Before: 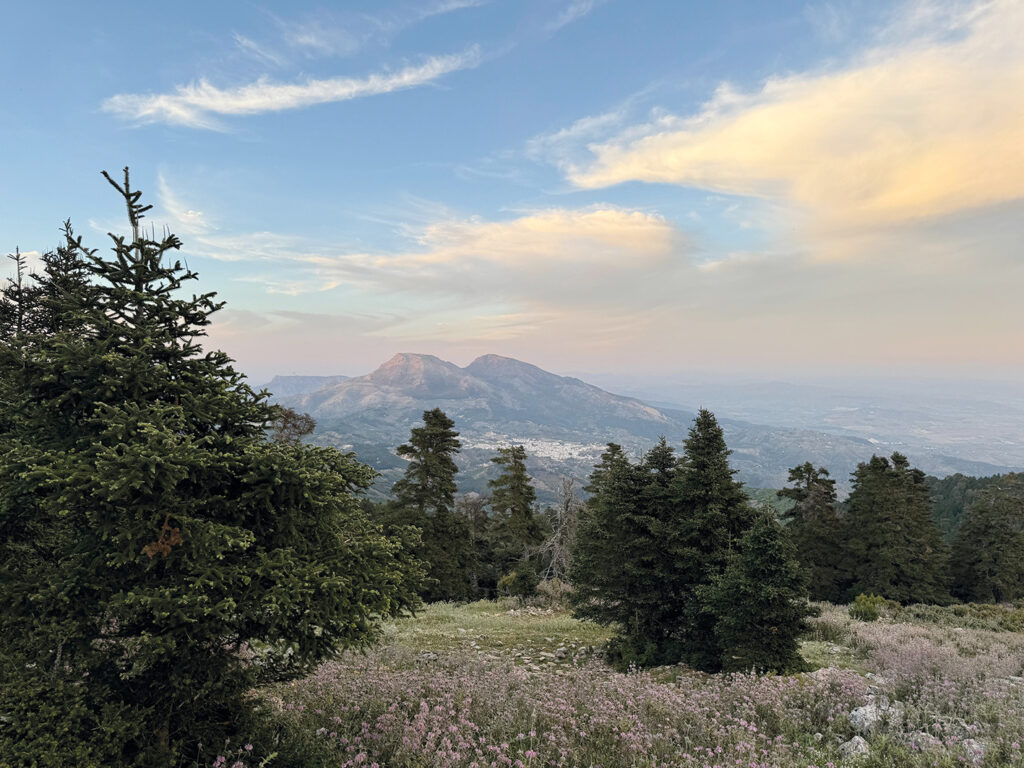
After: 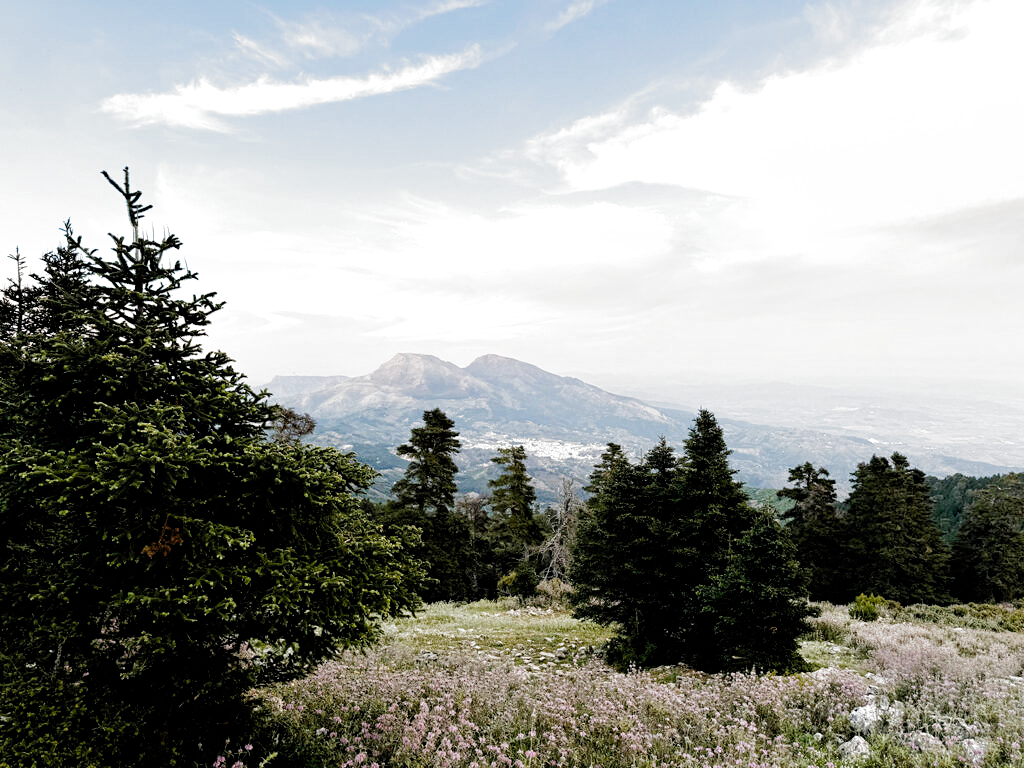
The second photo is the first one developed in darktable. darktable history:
filmic rgb: black relative exposure -3.51 EV, white relative exposure 2.28 EV, hardness 3.41, add noise in highlights 0, preserve chrominance no, color science v3 (2019), use custom middle-gray values true, contrast in highlights soft
exposure: exposure 0.558 EV, compensate highlight preservation false
